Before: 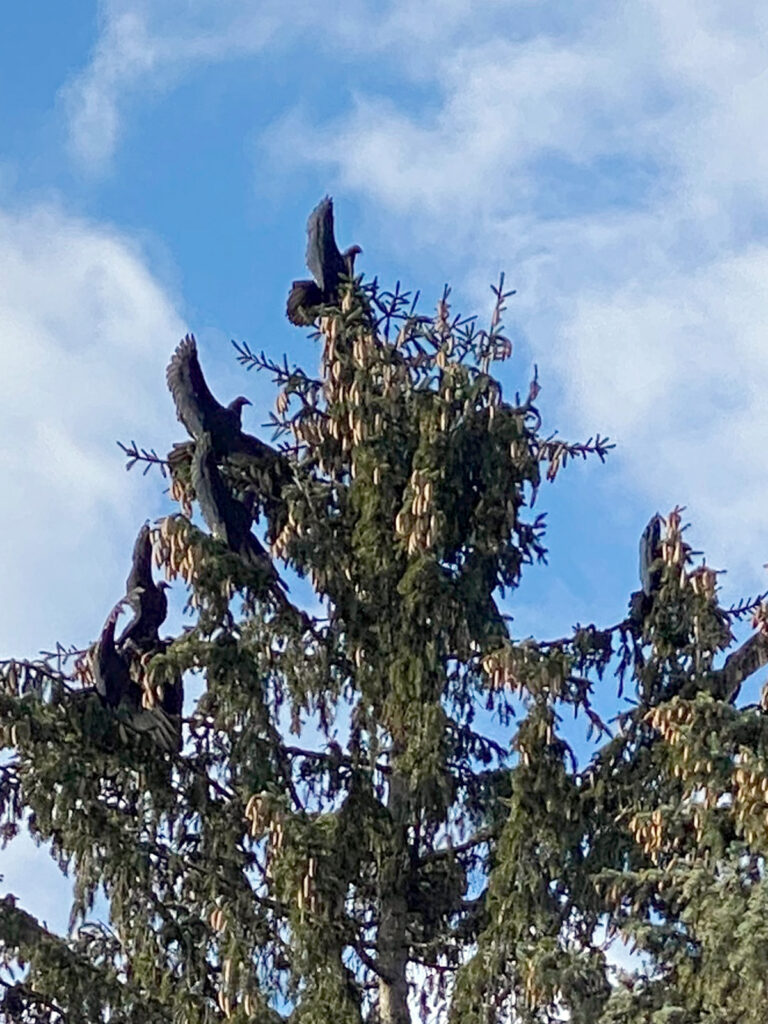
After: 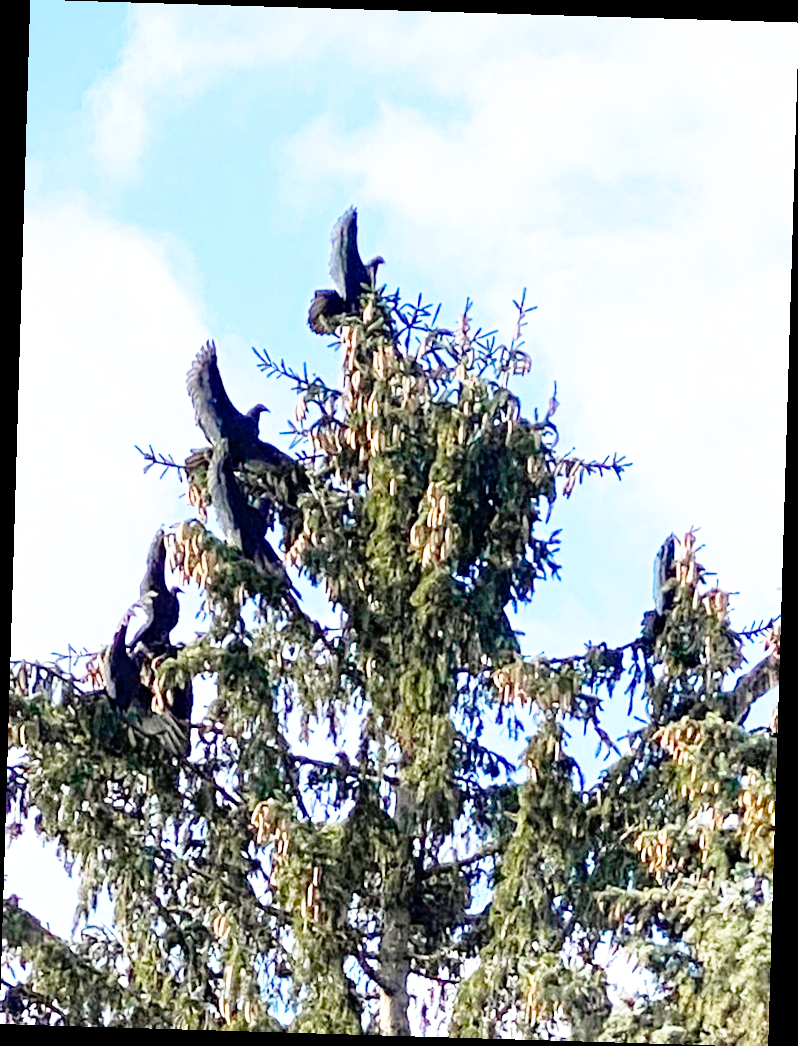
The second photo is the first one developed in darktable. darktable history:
base curve: curves: ch0 [(0, 0) (0.012, 0.01) (0.073, 0.168) (0.31, 0.711) (0.645, 0.957) (1, 1)], preserve colors none
exposure: black level correction 0.001, exposure 0.5 EV, compensate exposure bias true, compensate highlight preservation false
rotate and perspective: rotation 1.72°, automatic cropping off
